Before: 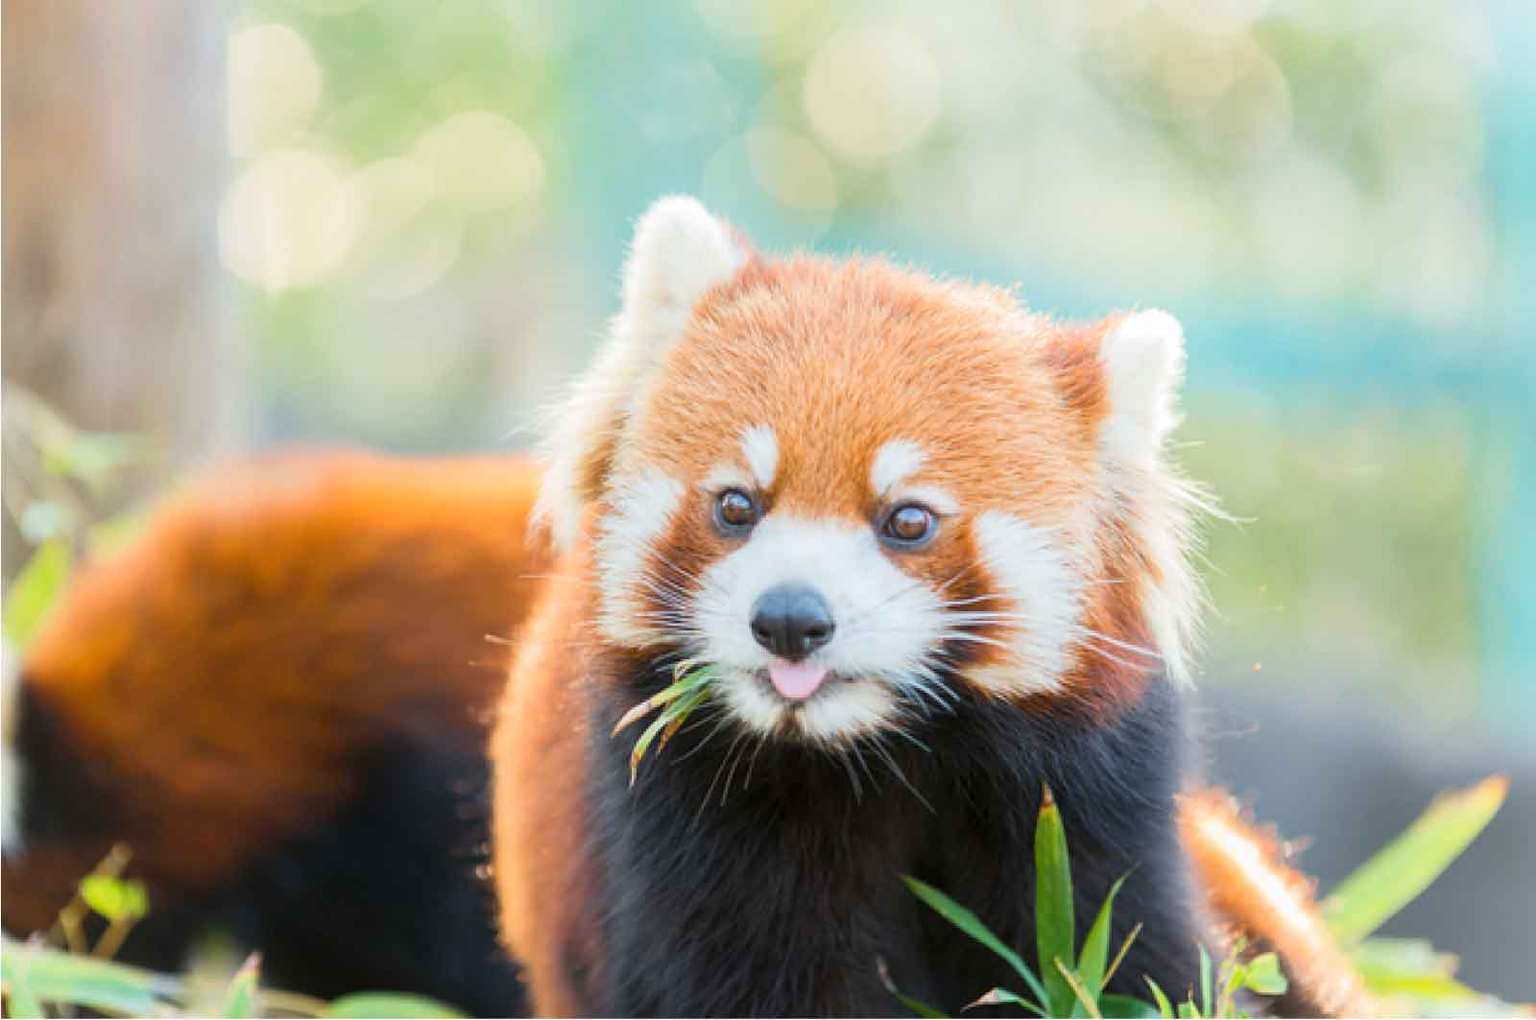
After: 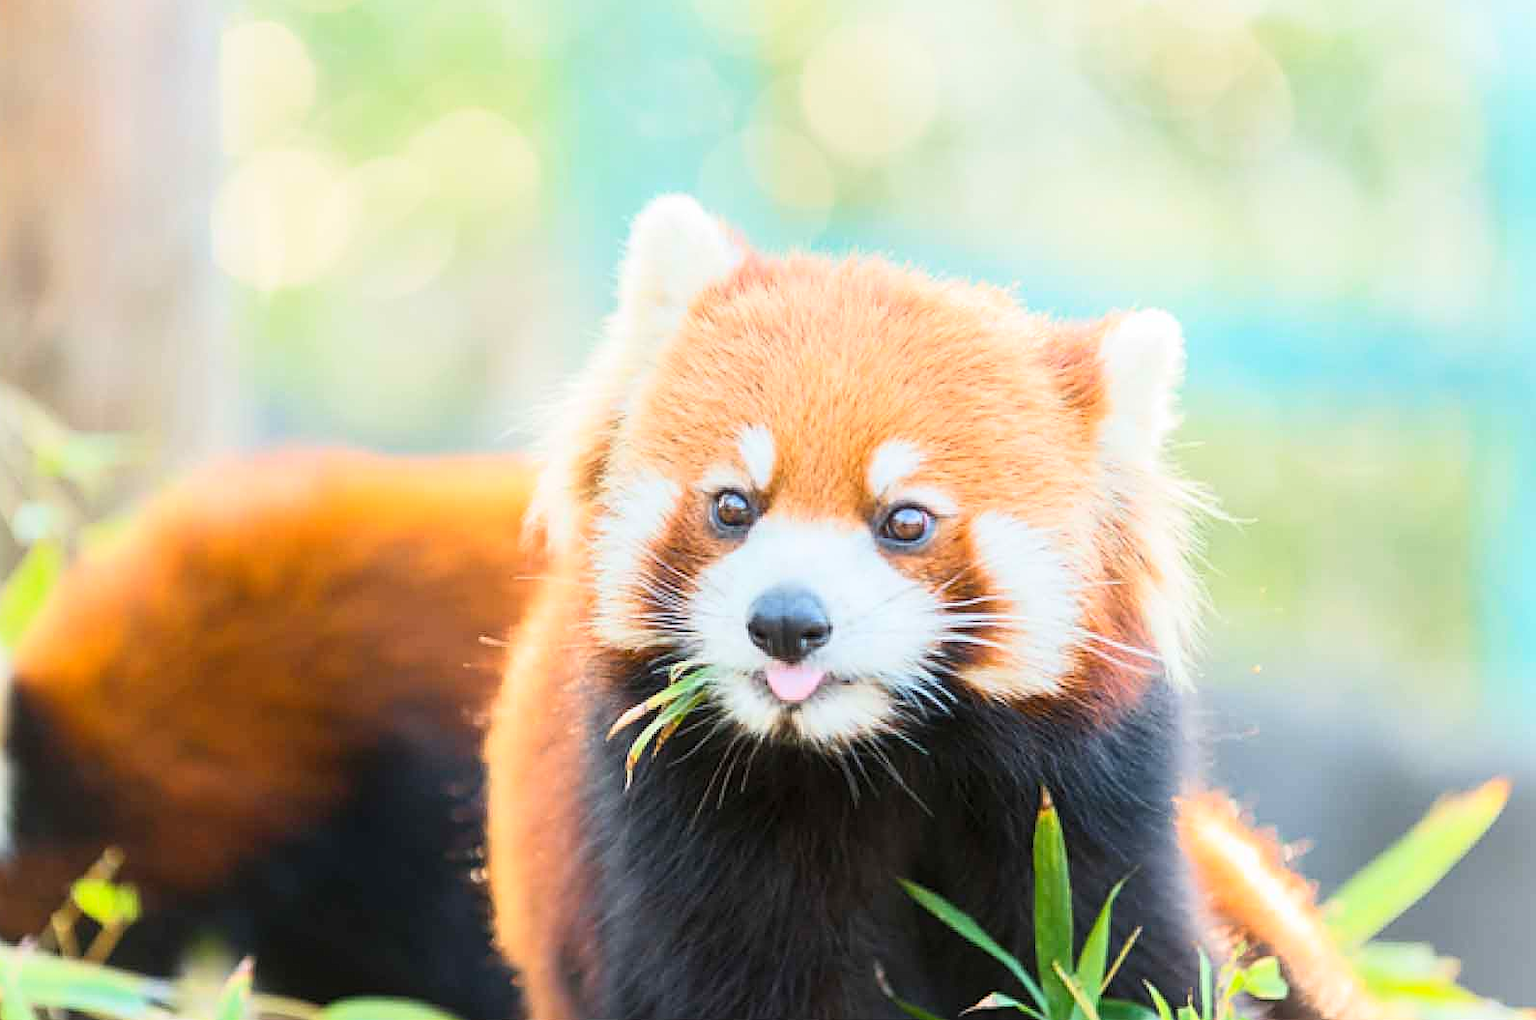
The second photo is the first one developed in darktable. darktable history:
contrast brightness saturation: contrast 0.205, brightness 0.146, saturation 0.149
sharpen: on, module defaults
crop and rotate: left 0.671%, top 0.298%, bottom 0.315%
